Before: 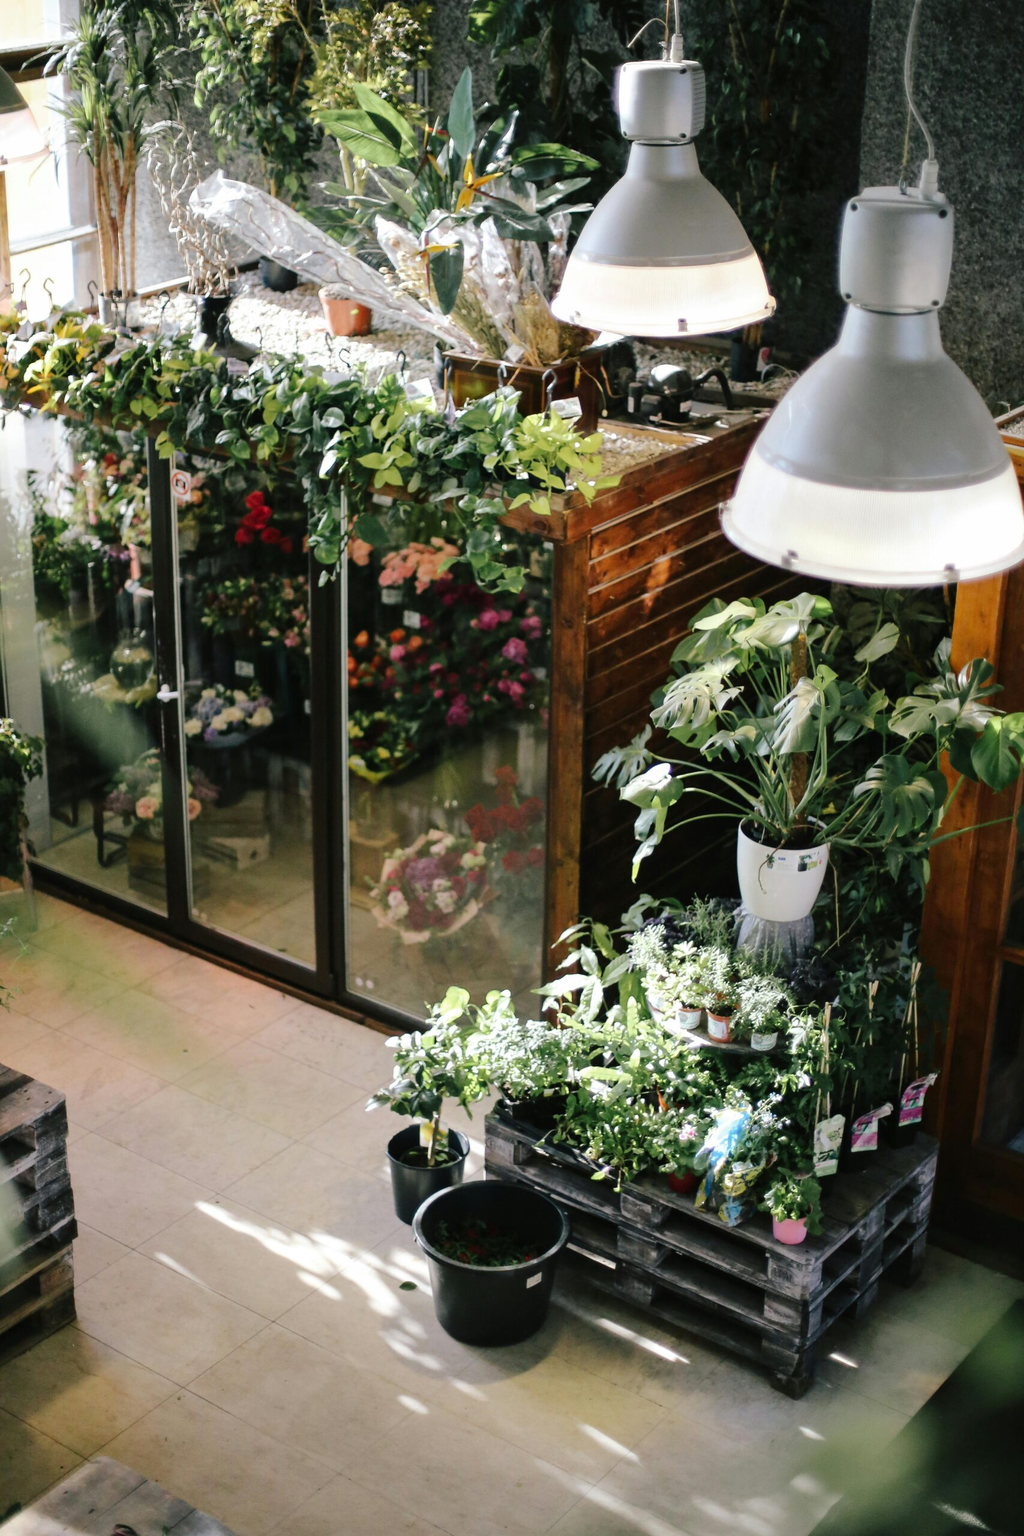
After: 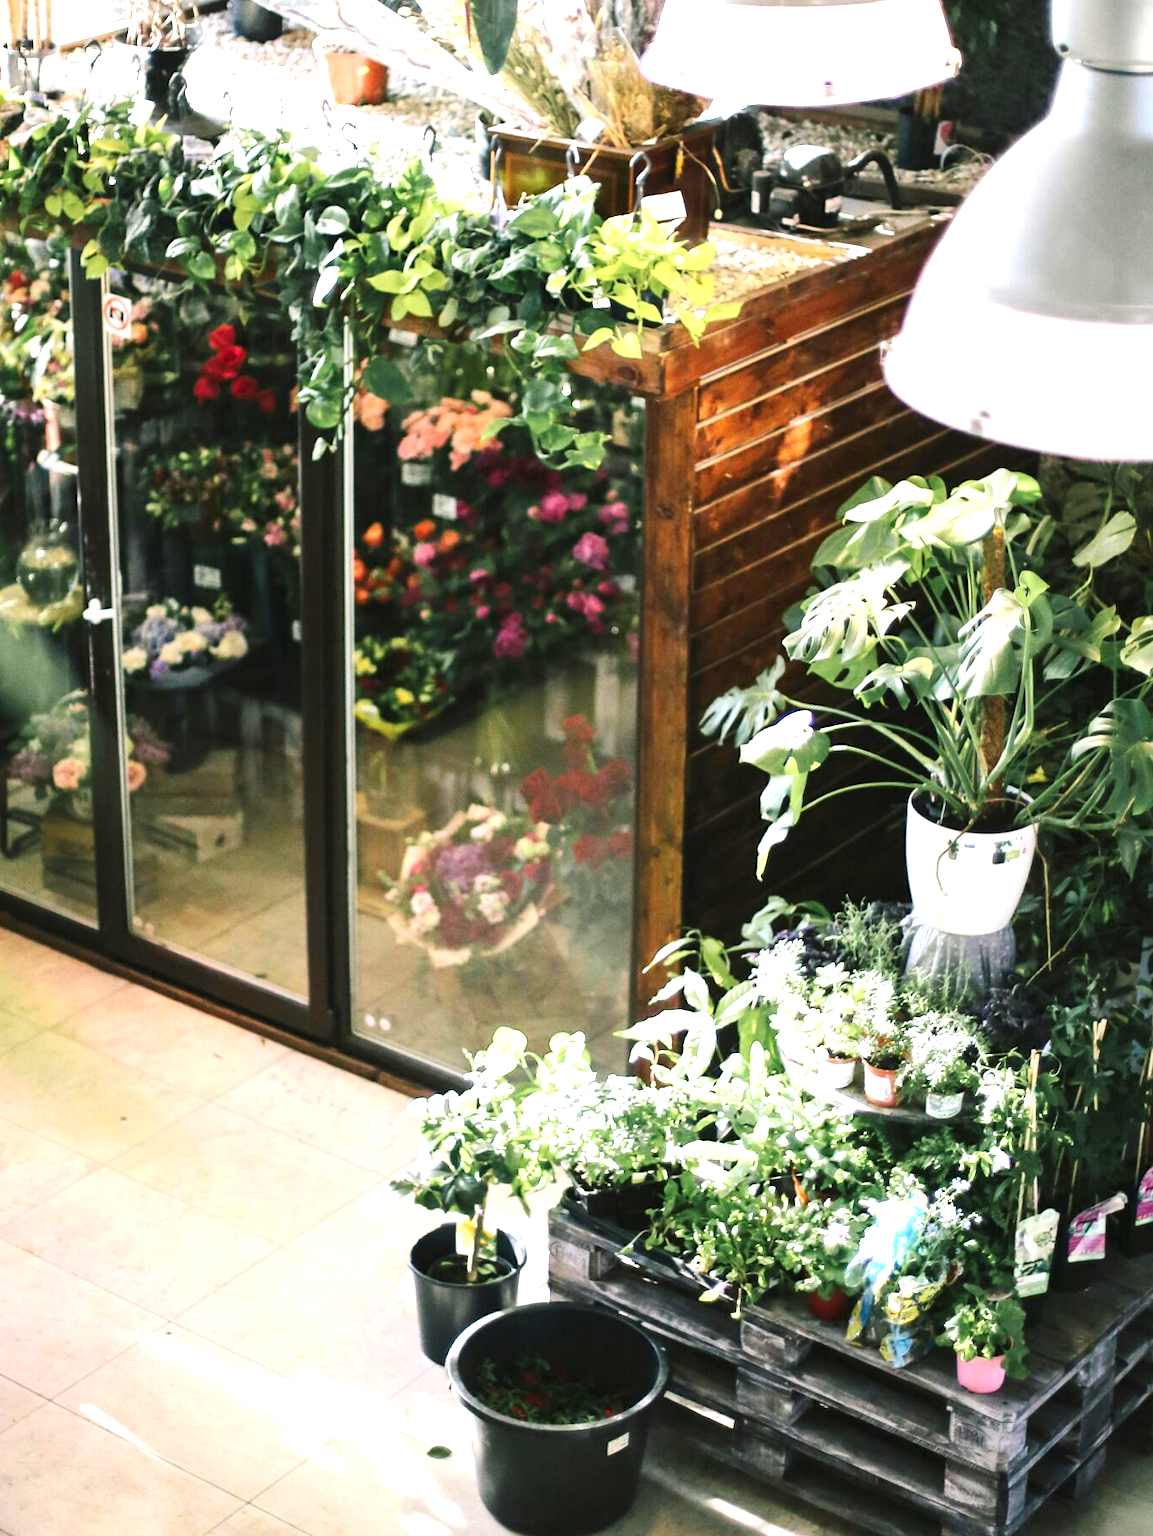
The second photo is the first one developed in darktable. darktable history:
exposure: black level correction 0, exposure 1.2 EV, compensate exposure bias true, compensate highlight preservation false
crop: left 9.639%, top 17.072%, right 10.904%, bottom 12.405%
